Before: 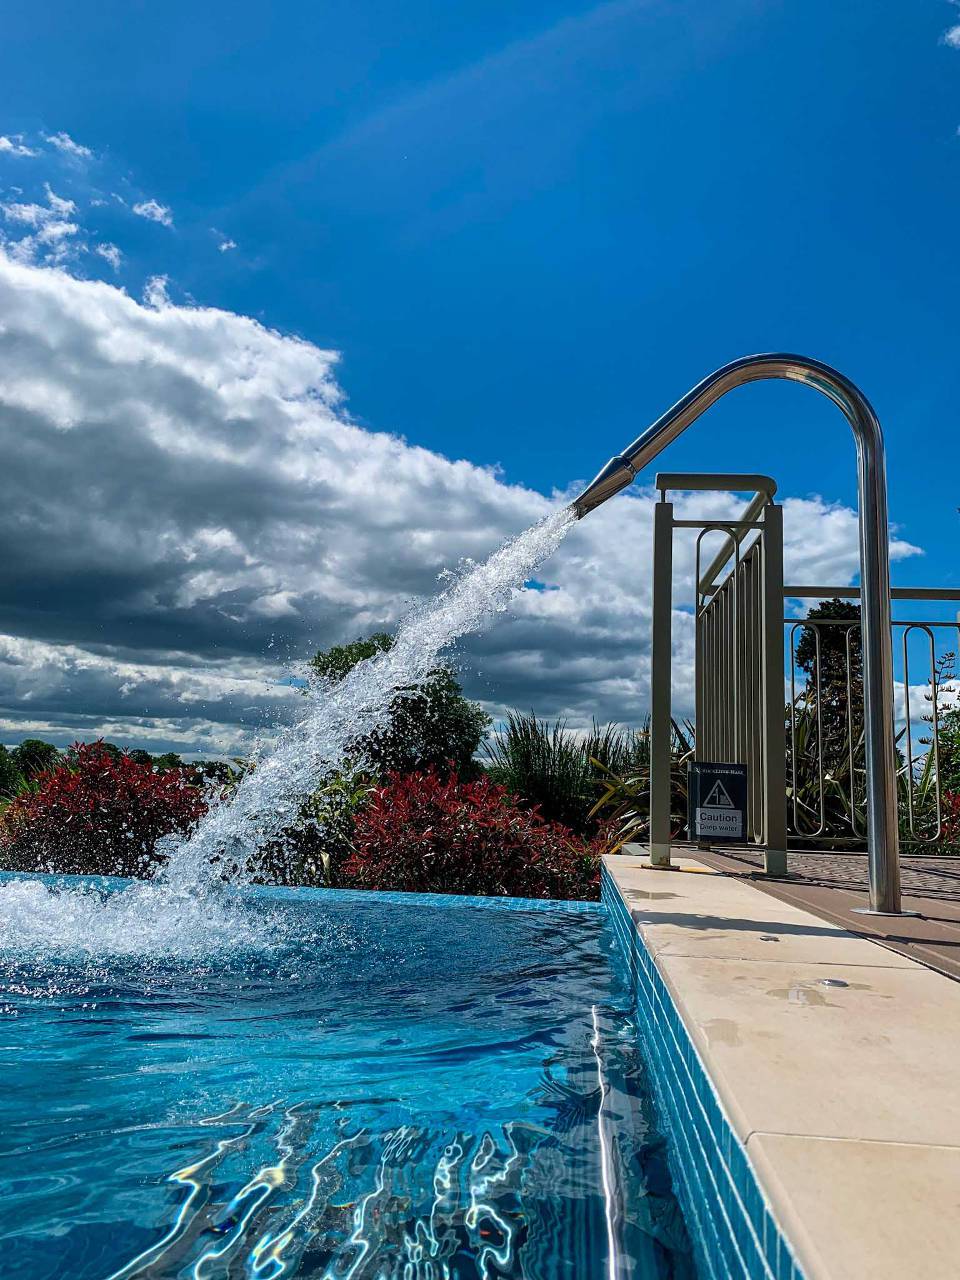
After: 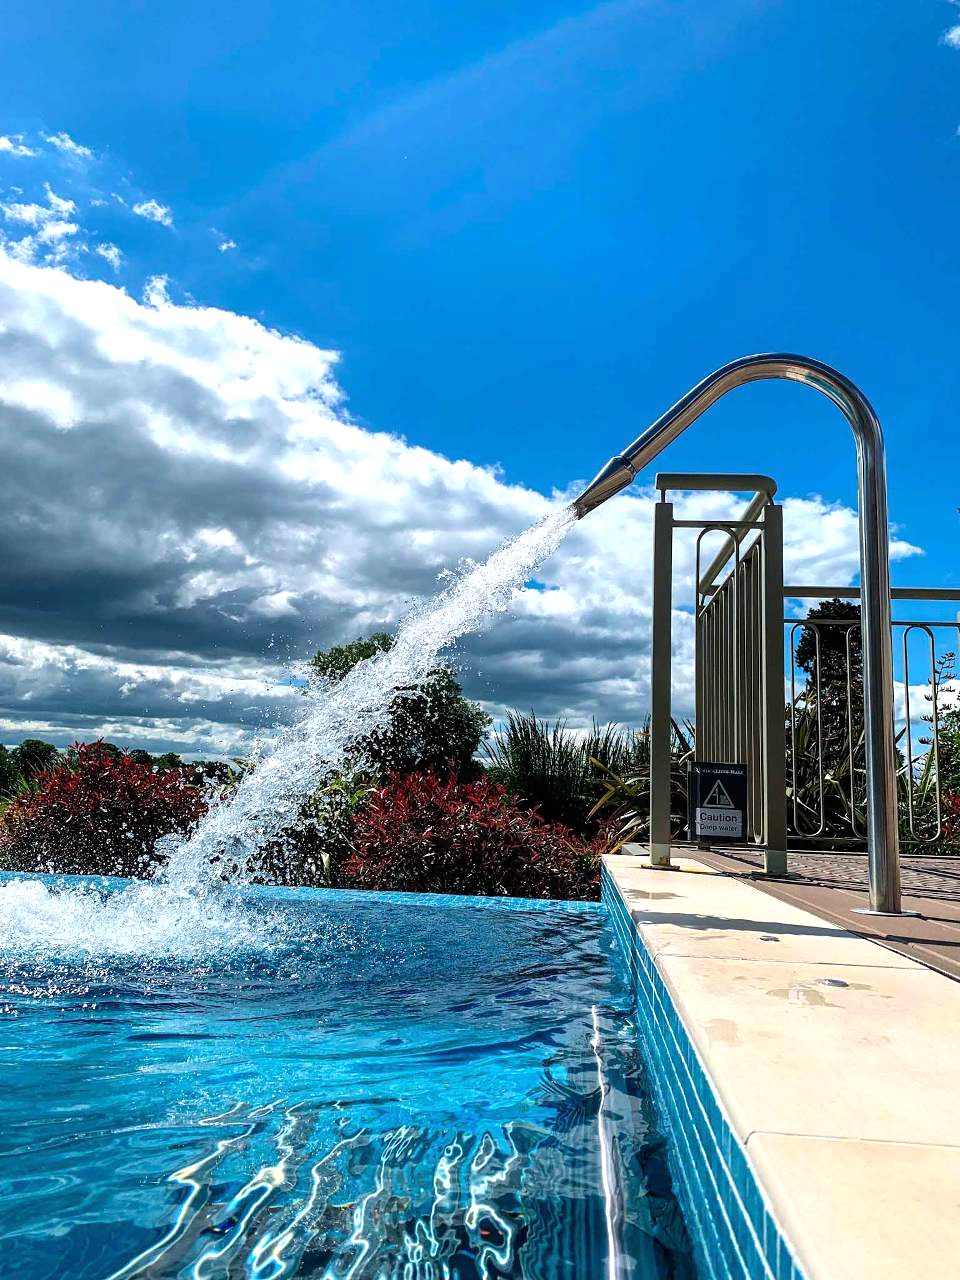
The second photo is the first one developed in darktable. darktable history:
tone equalizer: -8 EV -0.749 EV, -7 EV -0.706 EV, -6 EV -0.56 EV, -5 EV -0.406 EV, -3 EV 0.401 EV, -2 EV 0.6 EV, -1 EV 0.678 EV, +0 EV 0.753 EV
